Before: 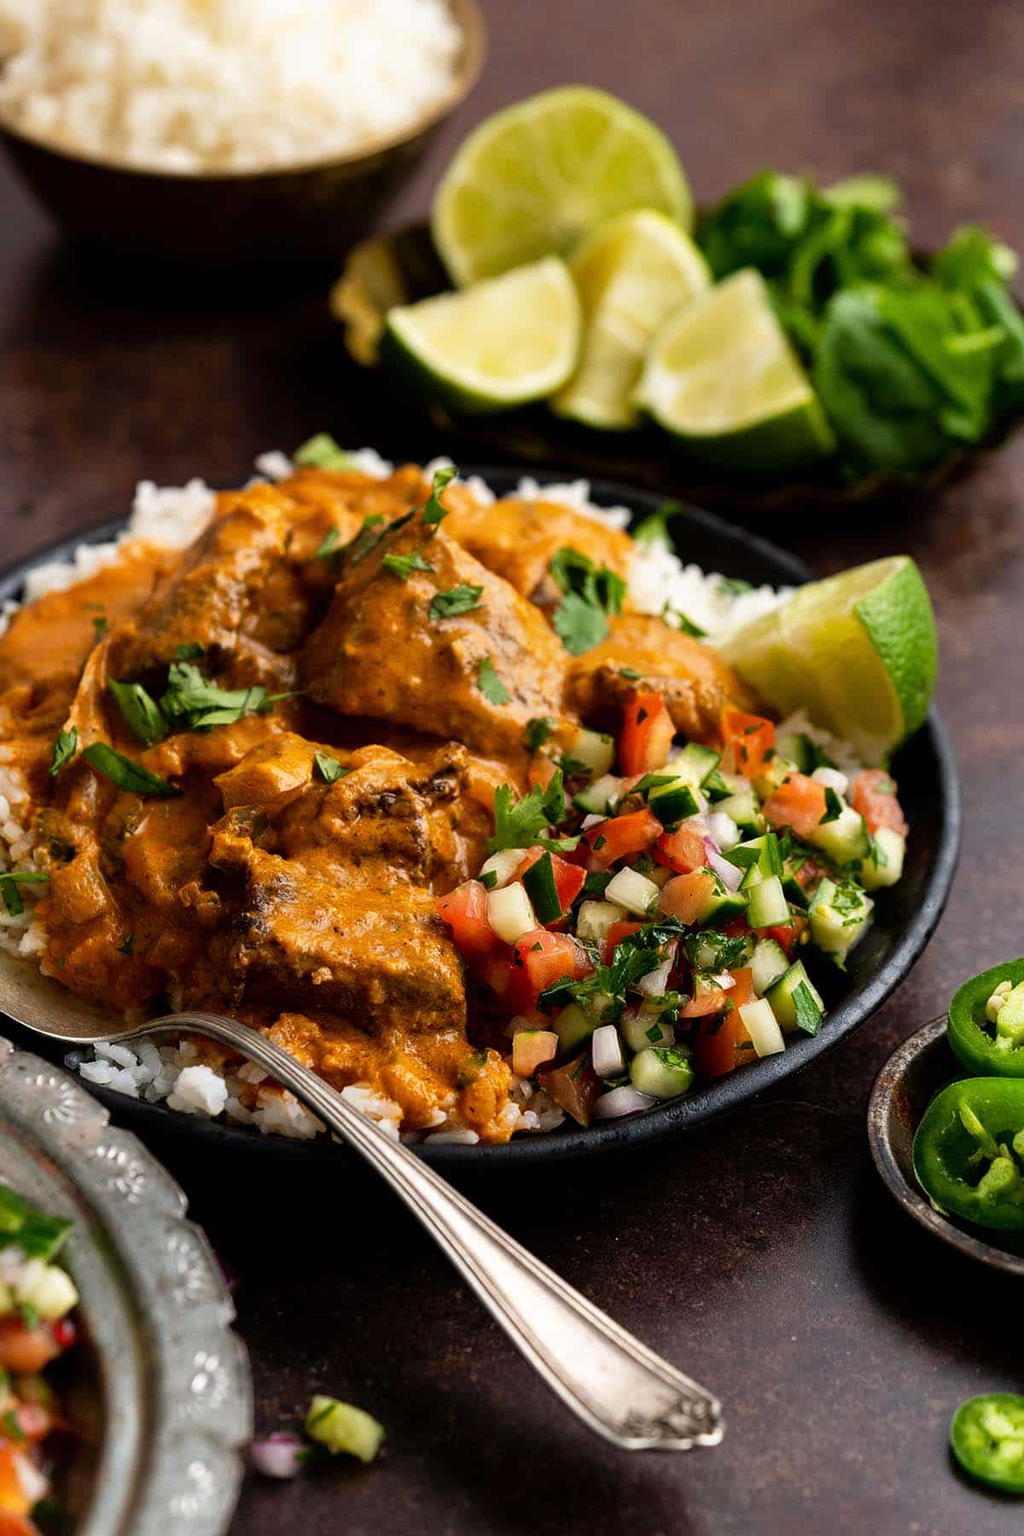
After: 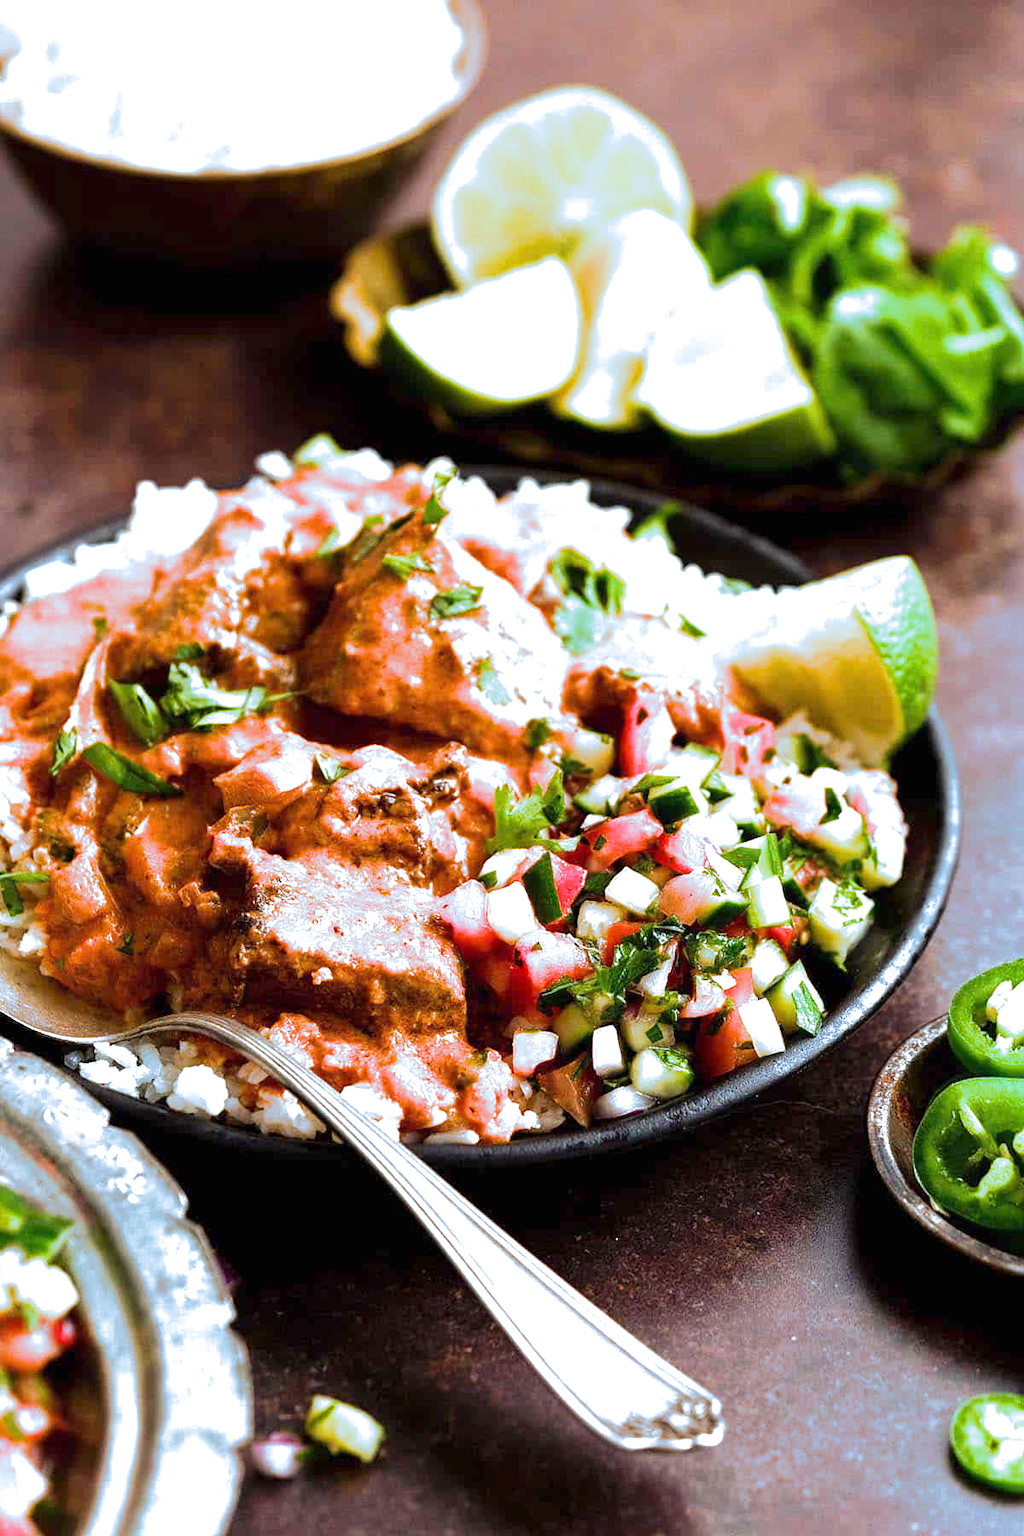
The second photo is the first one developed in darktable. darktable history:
split-toning: shadows › hue 351.18°, shadows › saturation 0.86, highlights › hue 218.82°, highlights › saturation 0.73, balance -19.167
exposure: exposure 1.5 EV, compensate highlight preservation false
